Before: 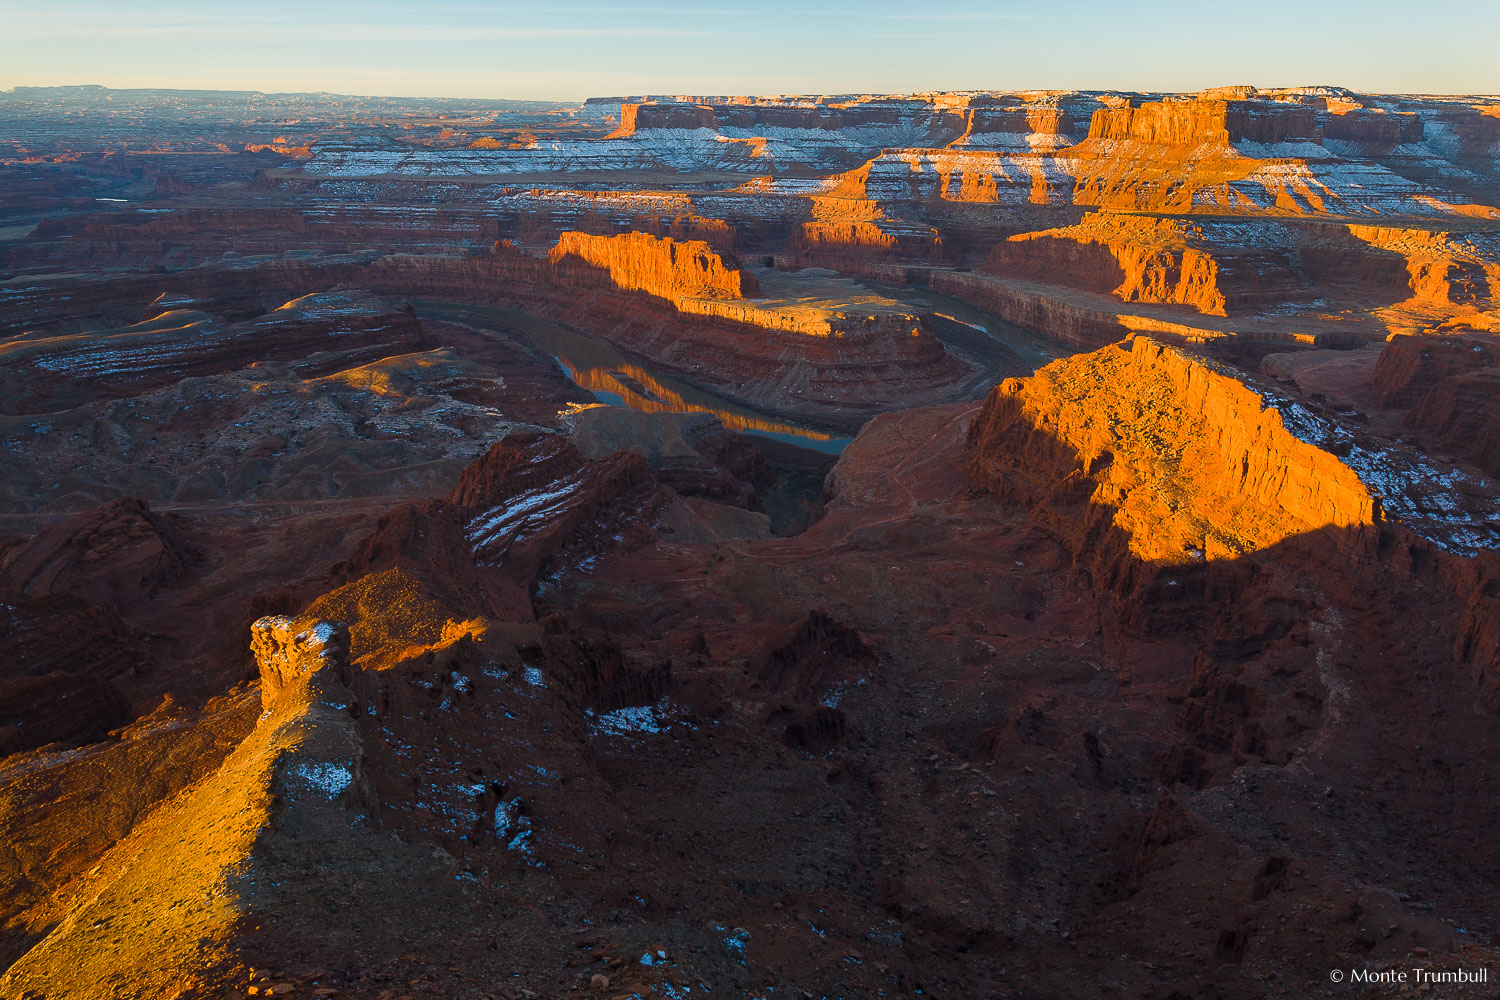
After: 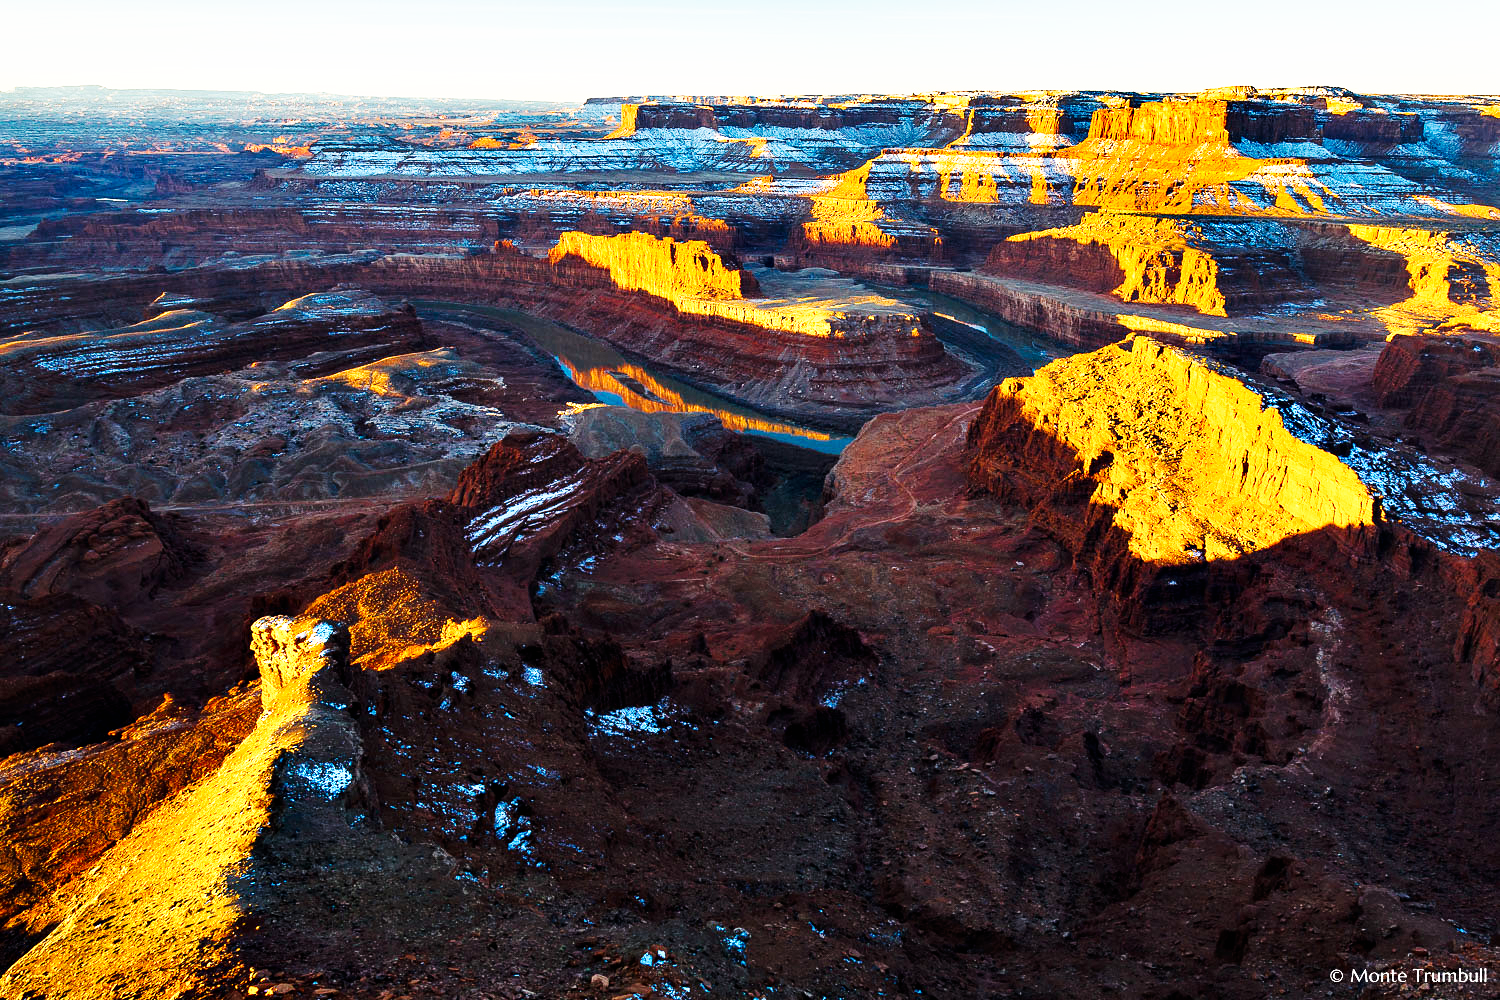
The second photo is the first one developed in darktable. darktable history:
base curve: curves: ch0 [(0, 0) (0.007, 0.004) (0.027, 0.03) (0.046, 0.07) (0.207, 0.54) (0.442, 0.872) (0.673, 0.972) (1, 1)], preserve colors none
contrast equalizer: octaves 7, y [[0.6 ×6], [0.55 ×6], [0 ×6], [0 ×6], [0 ×6]]
